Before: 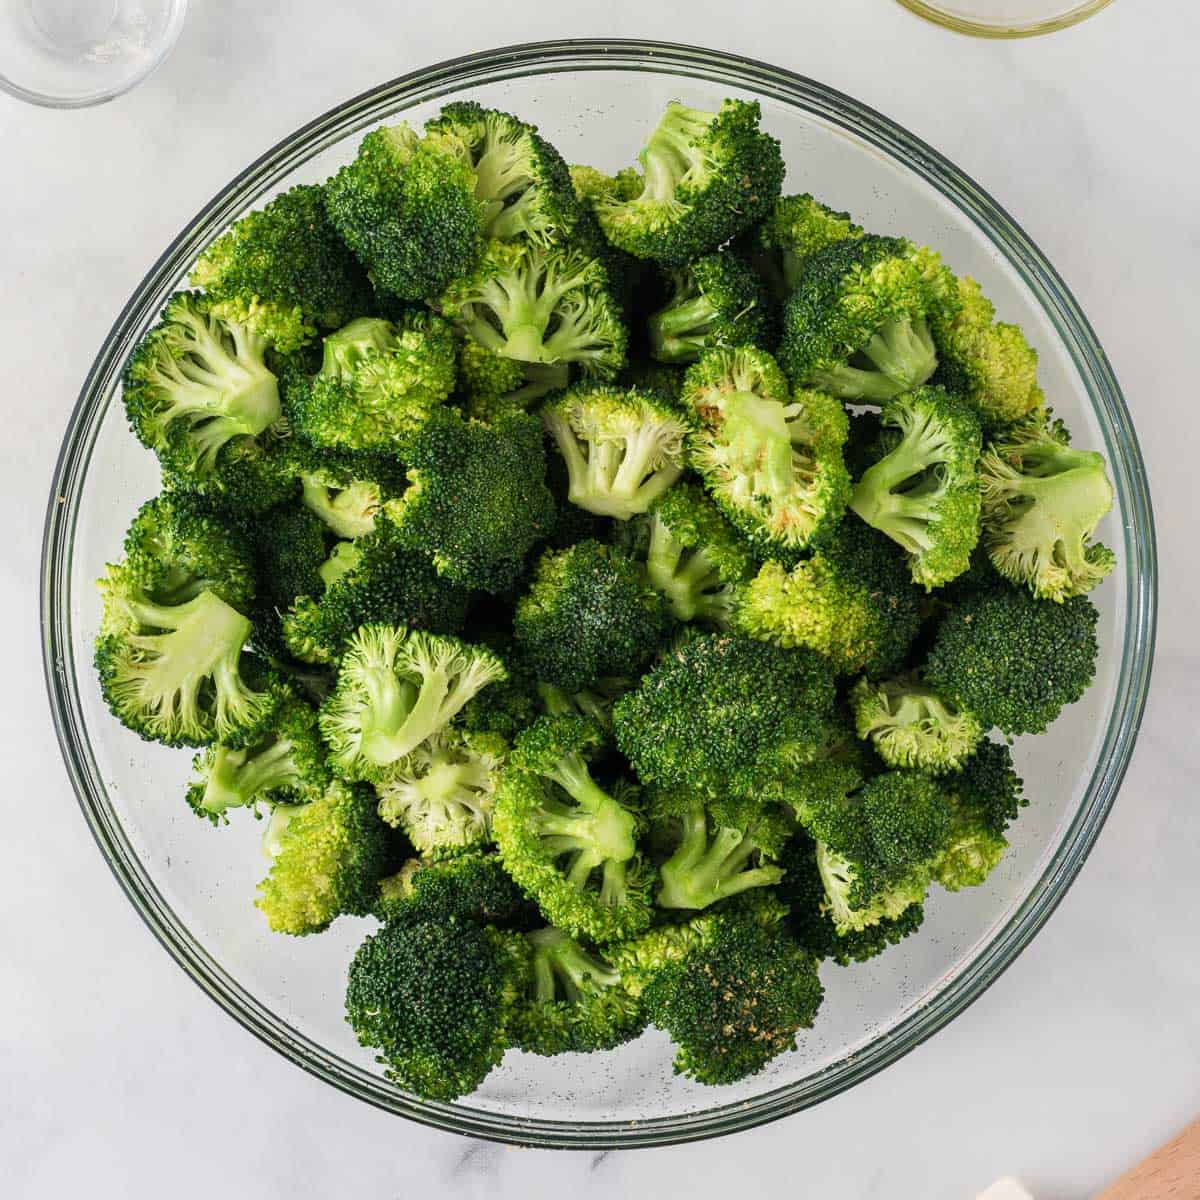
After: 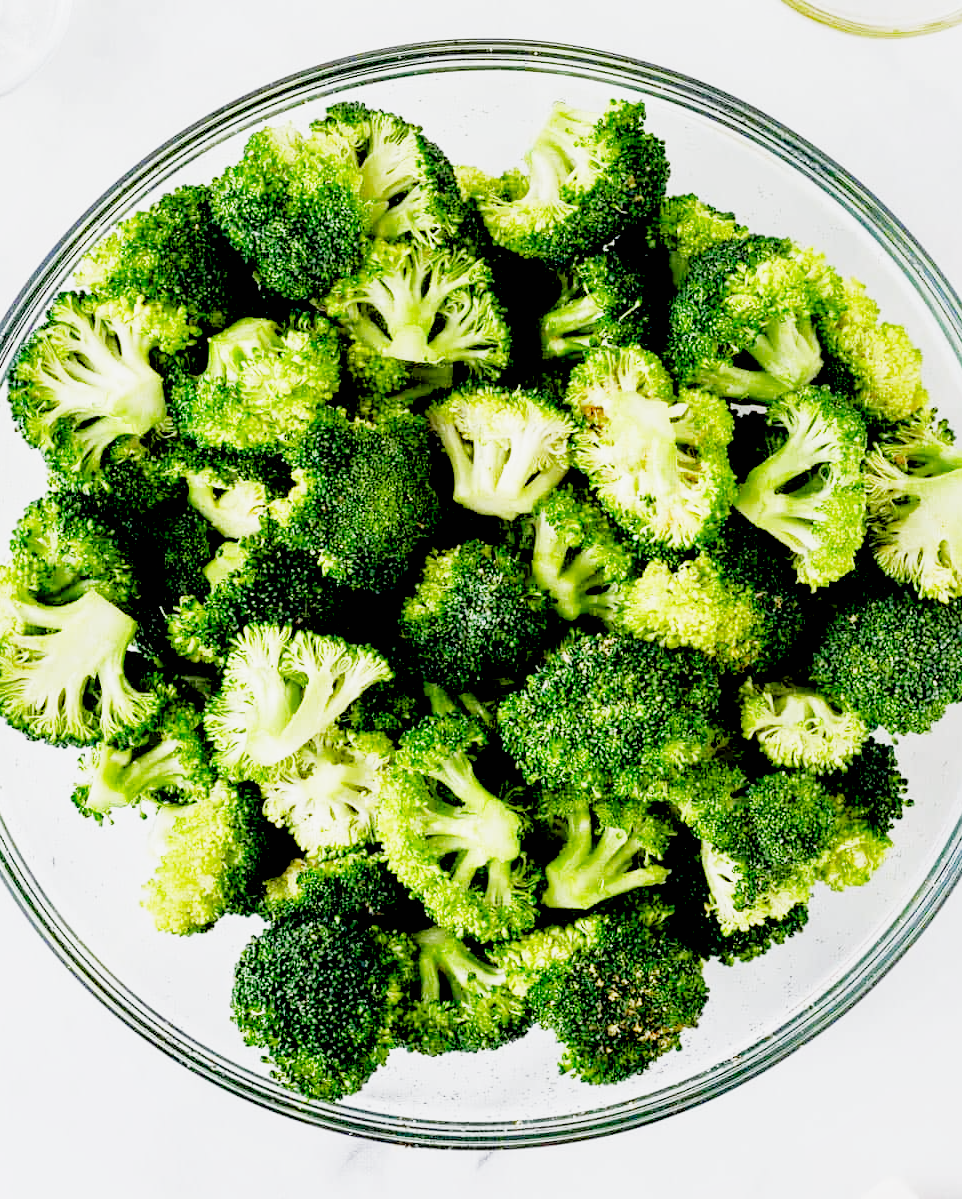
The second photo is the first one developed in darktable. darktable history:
rotate and perspective: crop left 0, crop top 0
sigmoid: contrast 1.7, skew -0.1, preserve hue 0%, red attenuation 0.1, red rotation 0.035, green attenuation 0.1, green rotation -0.017, blue attenuation 0.15, blue rotation -0.052, base primaries Rec2020
exposure: black level correction 0.016, exposure 1.774 EV, compensate highlight preservation false
crop and rotate: left 9.597%, right 10.195%
white balance: red 0.98, blue 1.034
tone equalizer: on, module defaults
shadows and highlights: on, module defaults
